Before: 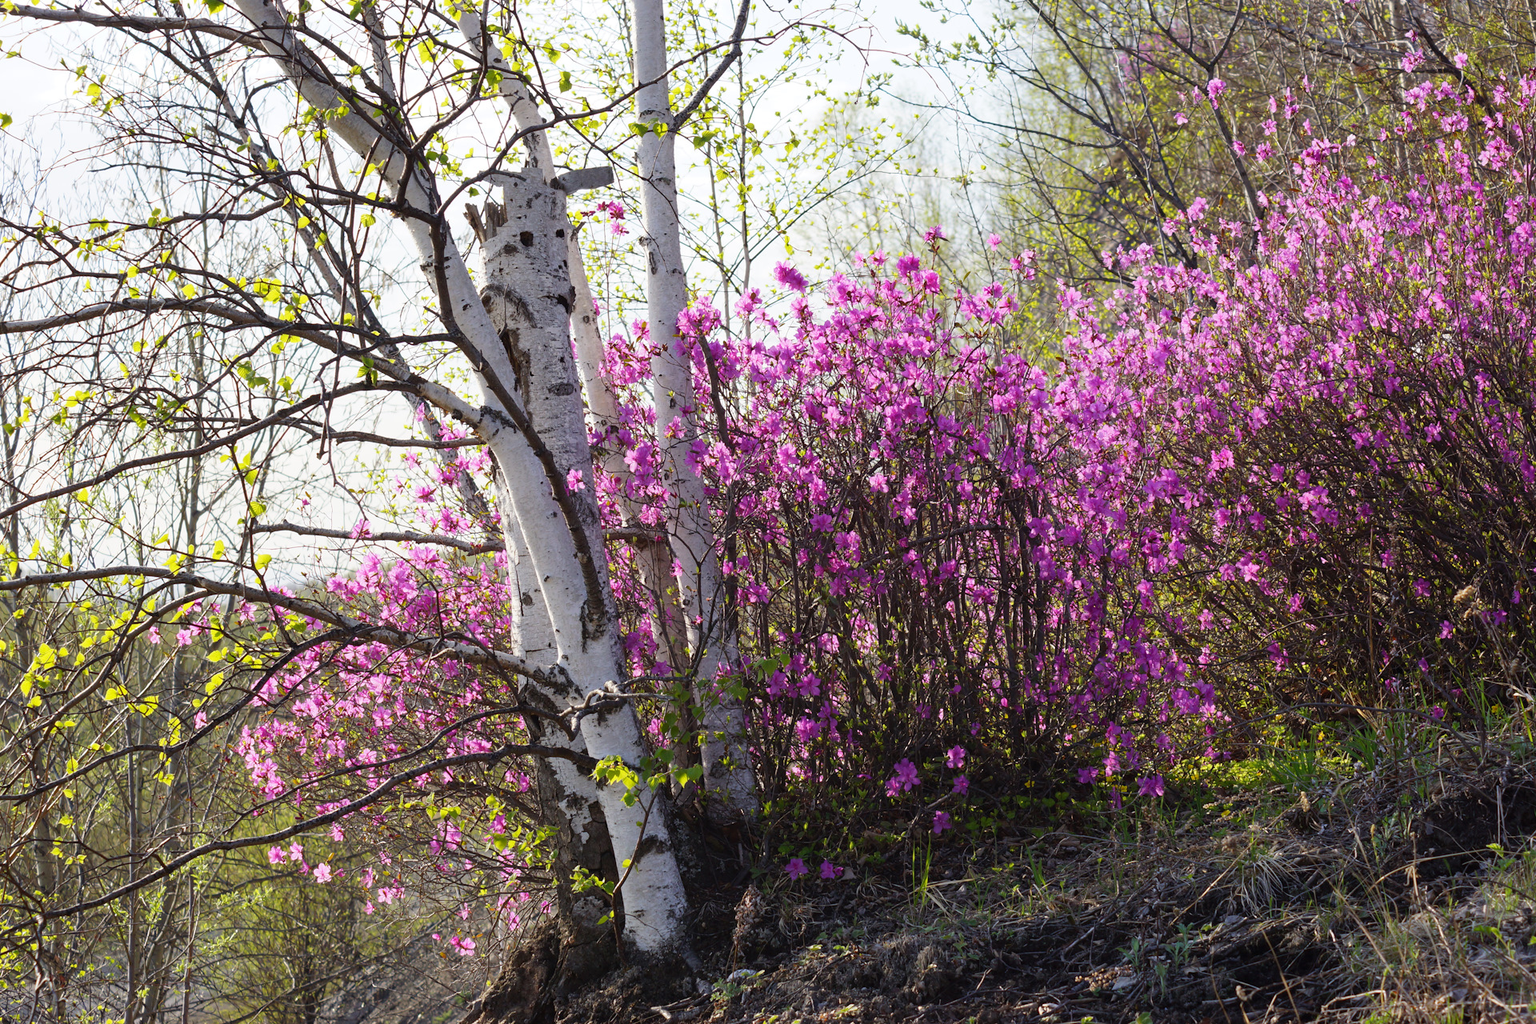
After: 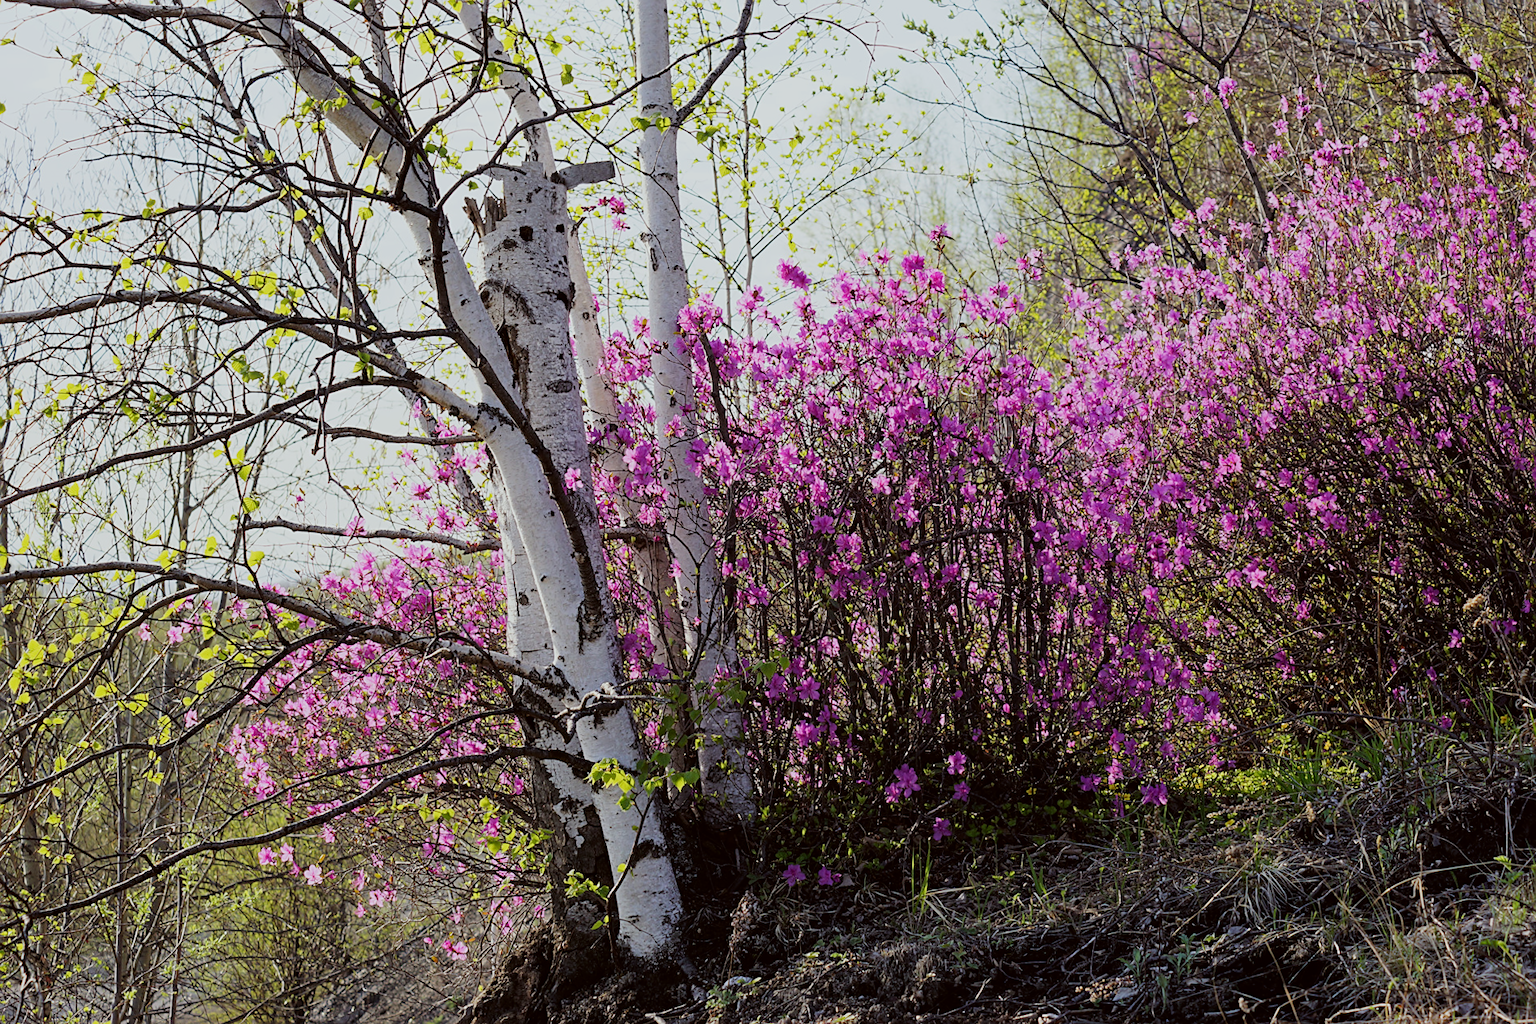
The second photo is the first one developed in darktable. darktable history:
sharpen: on, module defaults
crop and rotate: angle -0.534°
filmic rgb: black relative exposure -7.65 EV, white relative exposure 4.56 EV, hardness 3.61, contrast 1.054
color correction: highlights a* -2.8, highlights b* -1.97, shadows a* 2.38, shadows b* 2.81
